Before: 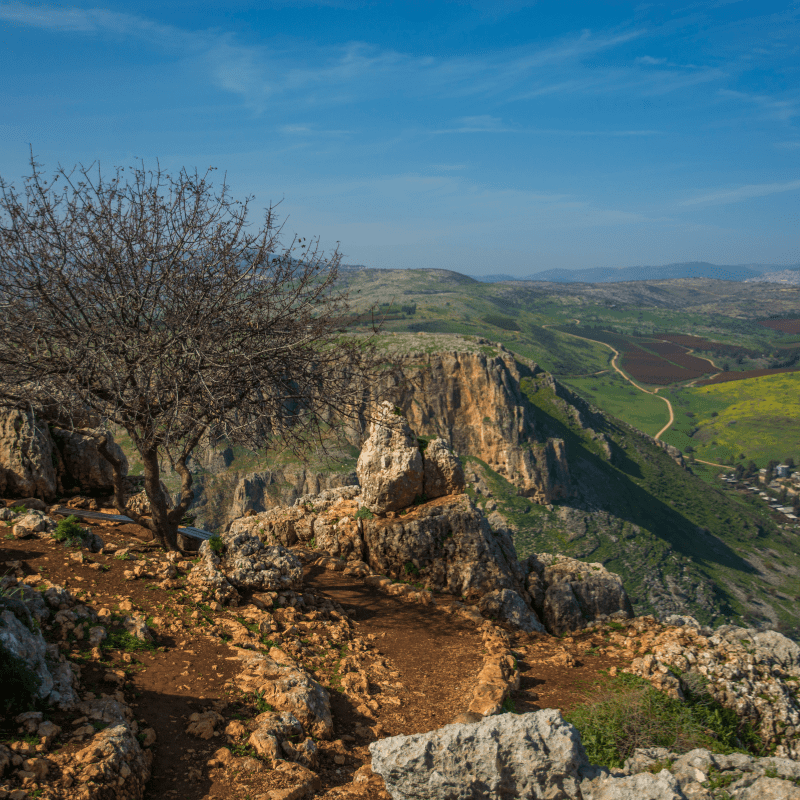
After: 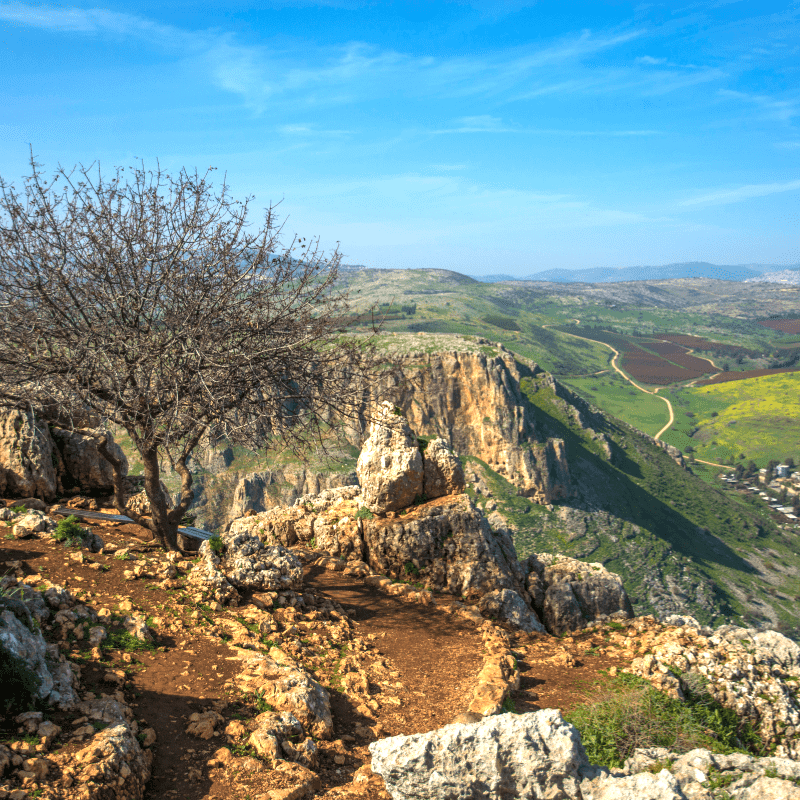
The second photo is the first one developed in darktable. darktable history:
levels: levels [0.026, 0.507, 0.987]
exposure: black level correction 0, exposure 1.2 EV, compensate highlight preservation false
